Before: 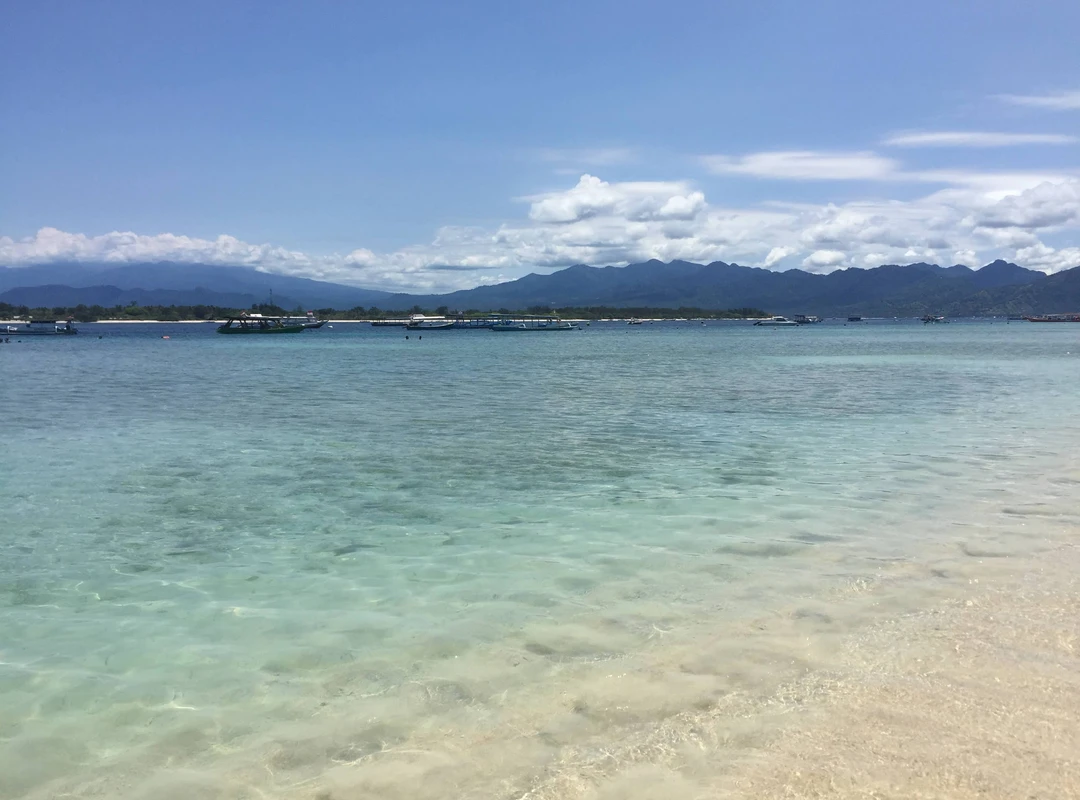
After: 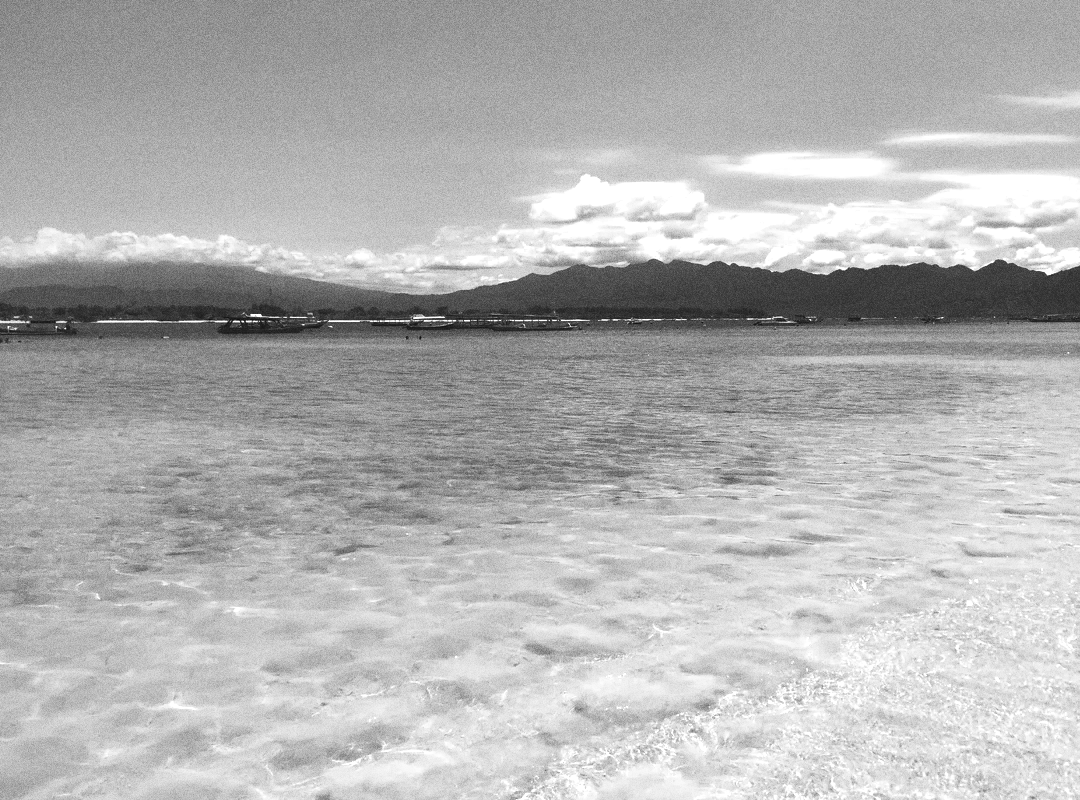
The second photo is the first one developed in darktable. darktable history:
monochrome: on, module defaults
exposure: exposure 0.564 EV, compensate highlight preservation false
grain: coarseness 0.09 ISO, strength 40%
shadows and highlights: radius 337.17, shadows 29.01, soften with gaussian
